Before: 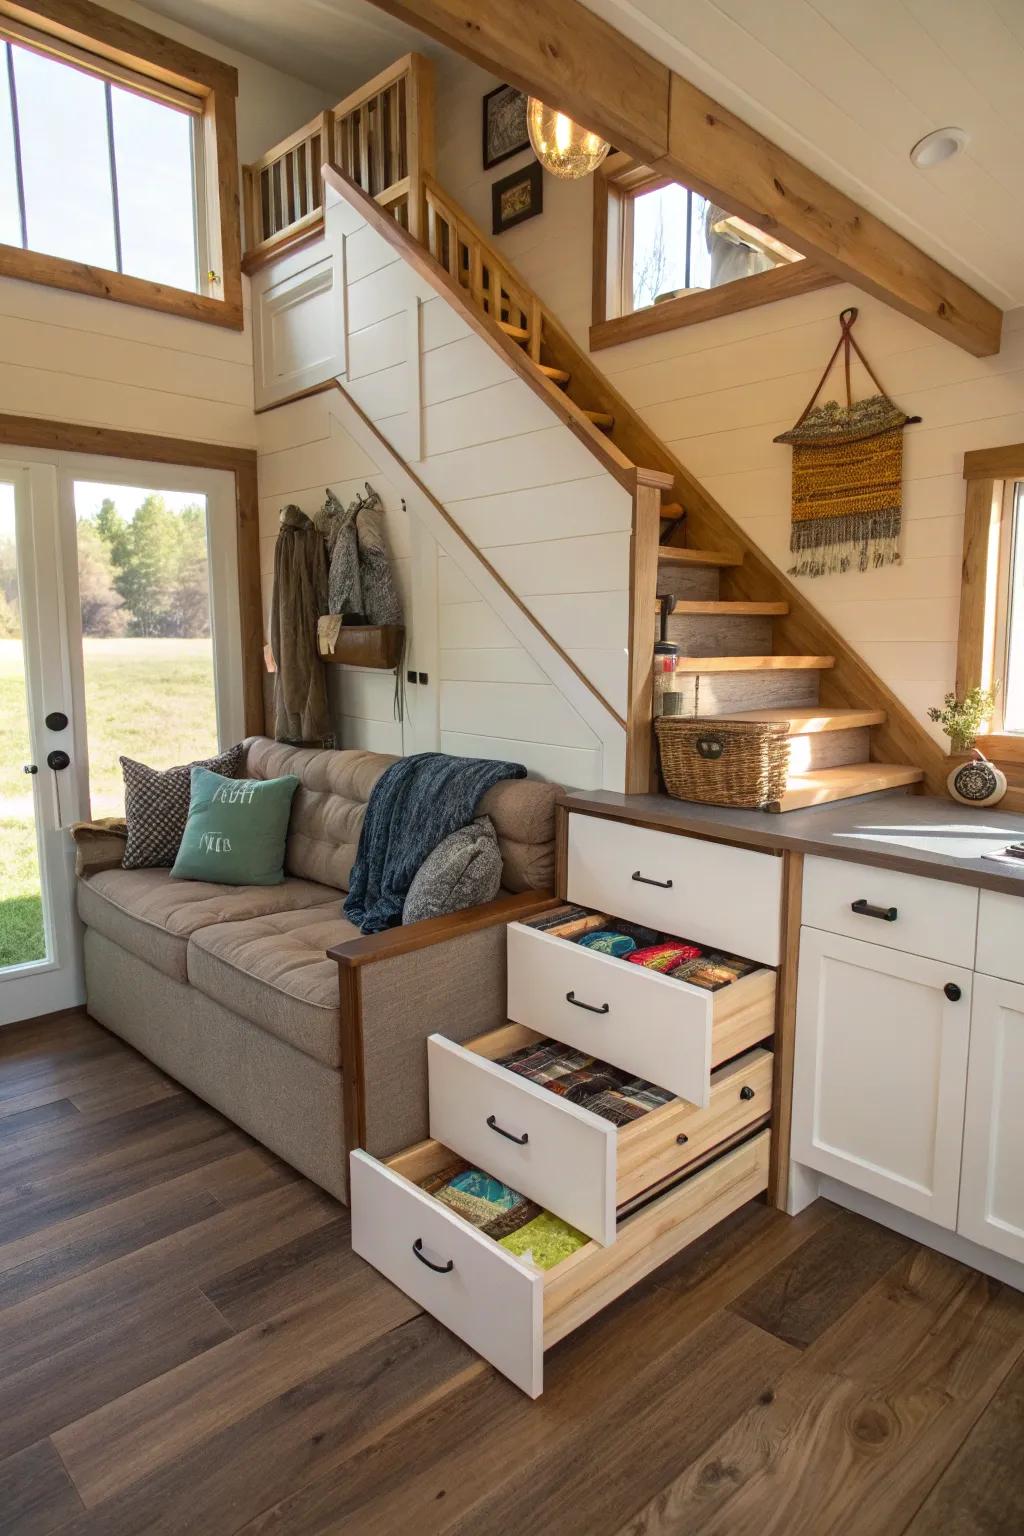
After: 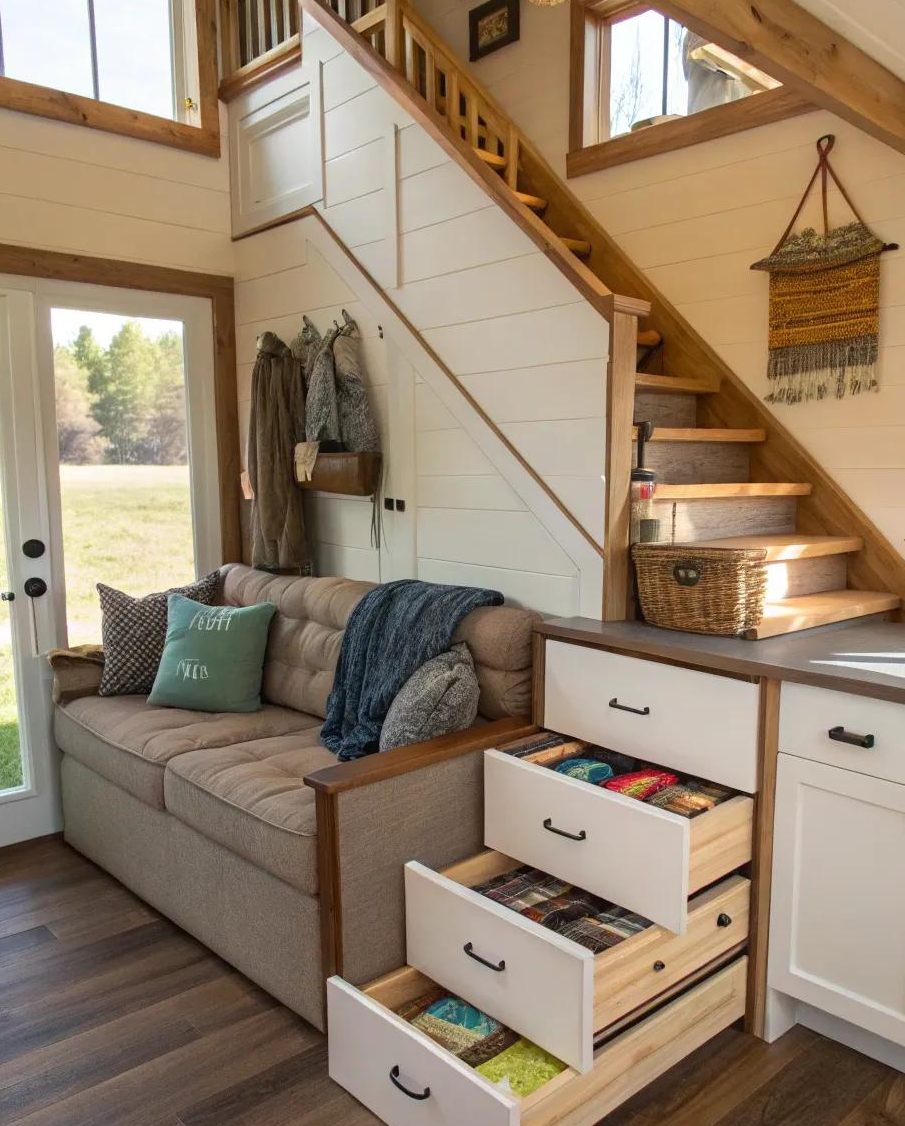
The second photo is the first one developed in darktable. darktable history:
crop and rotate: left 2.294%, top 11.291%, right 9.32%, bottom 15.35%
